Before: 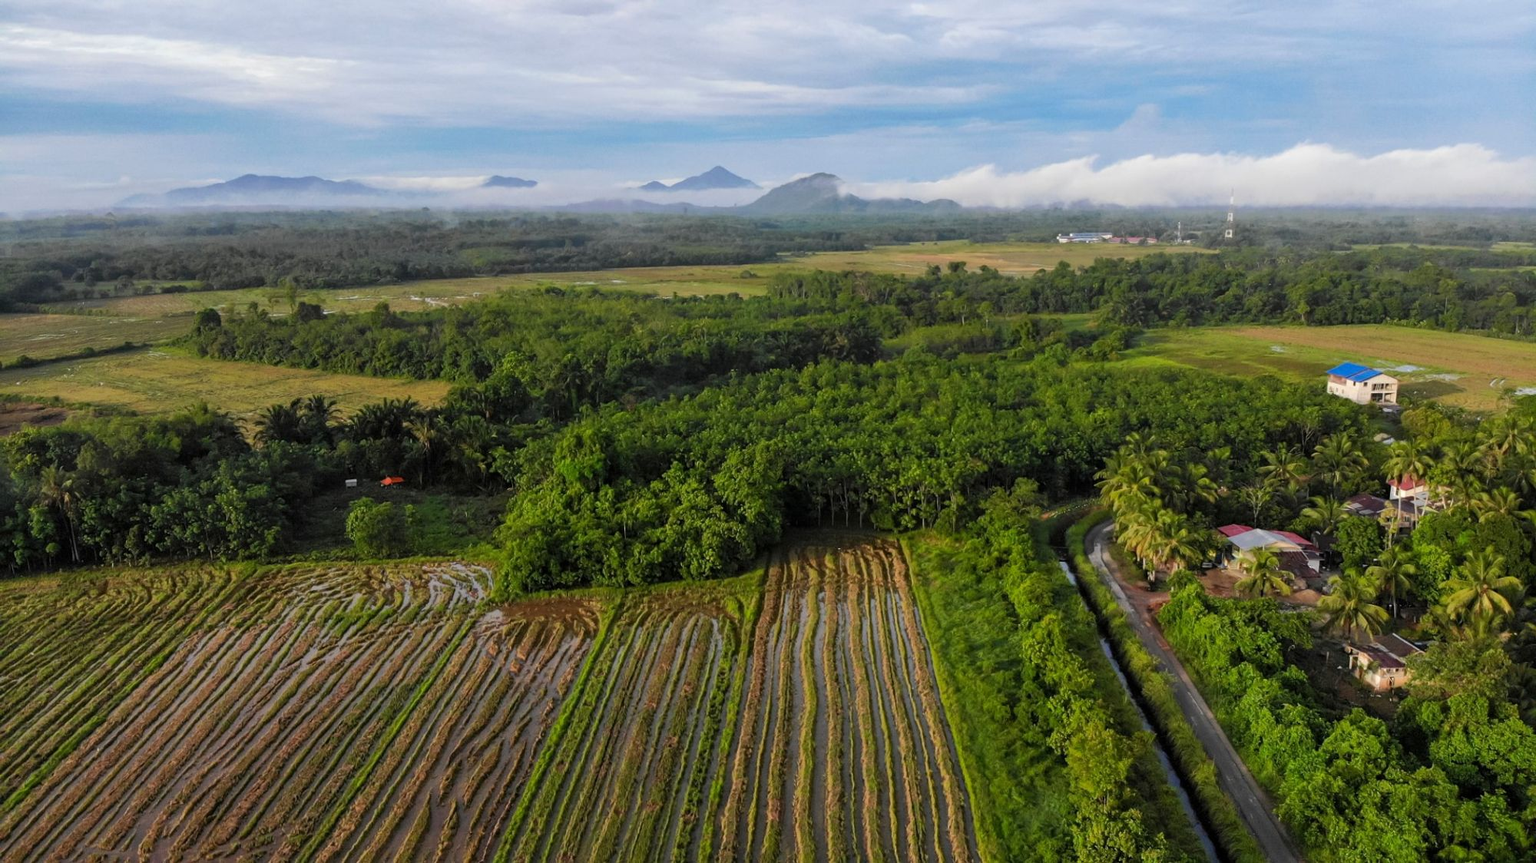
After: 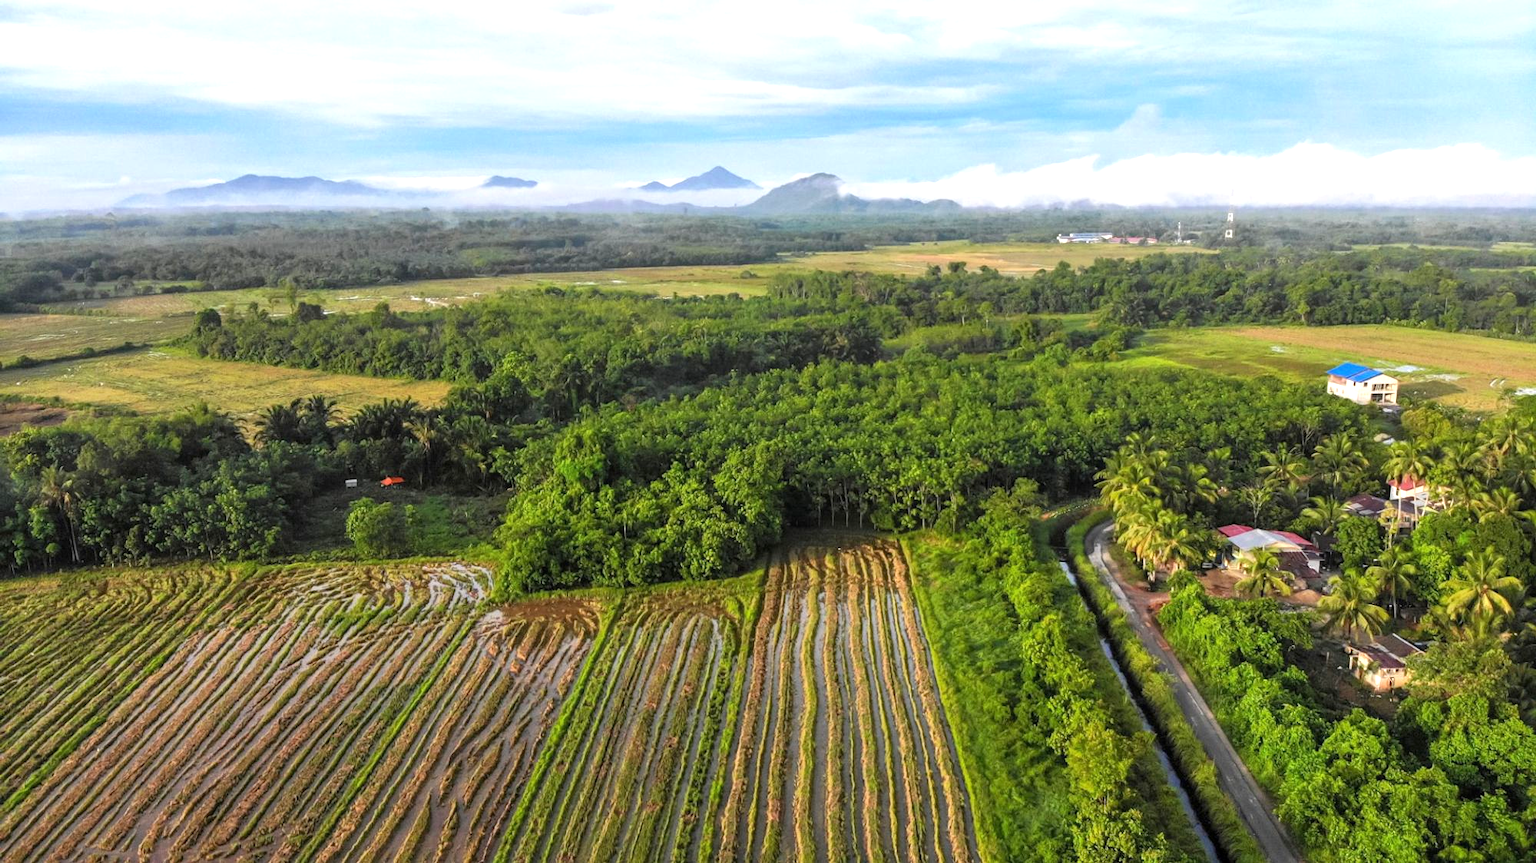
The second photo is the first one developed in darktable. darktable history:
exposure: black level correction 0, exposure 0.9 EV, compensate highlight preservation false
local contrast: detail 110%
